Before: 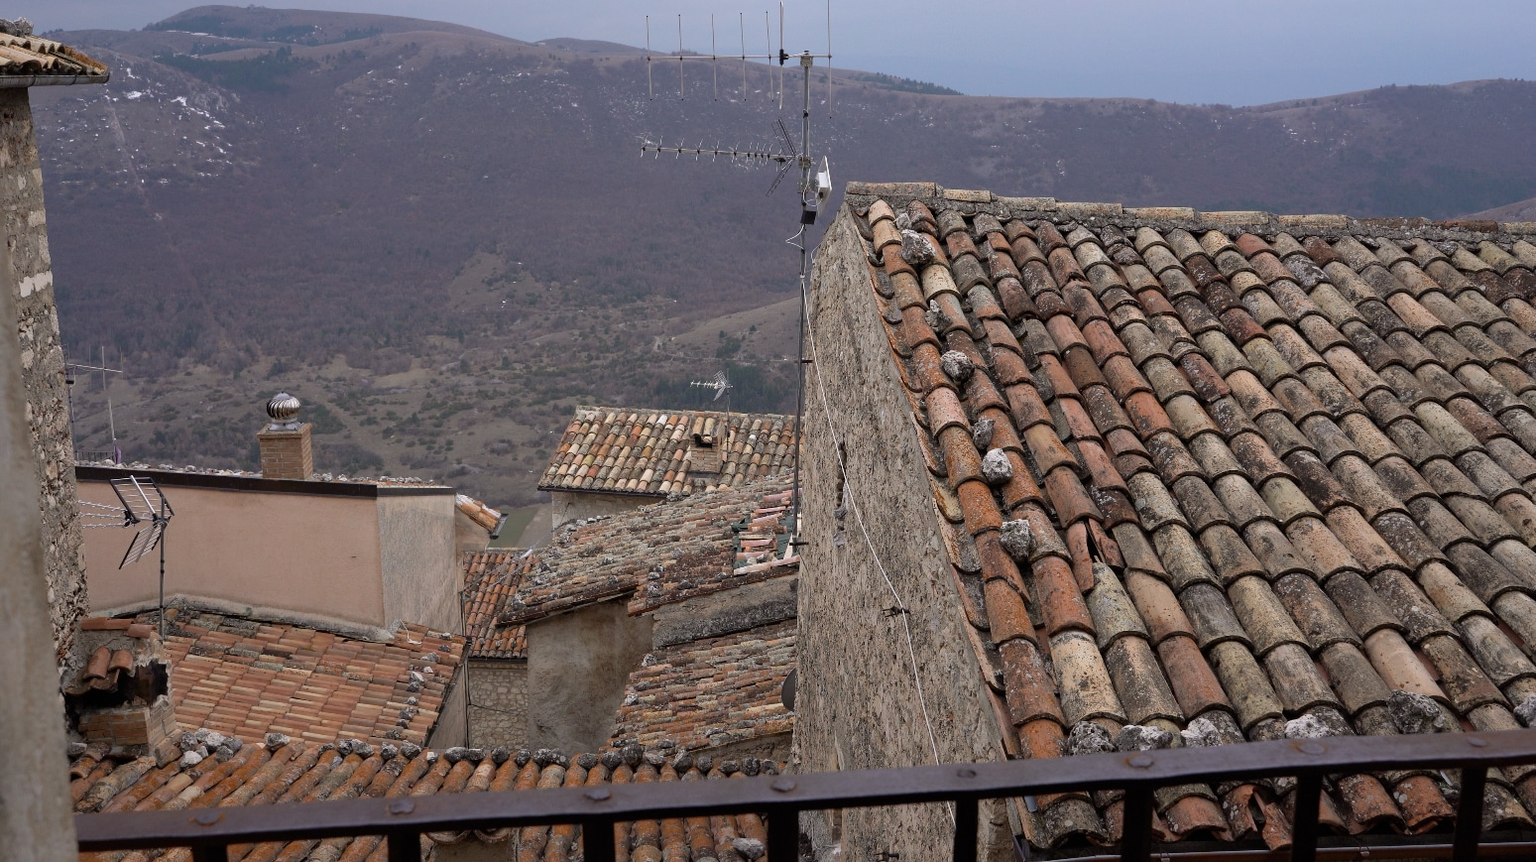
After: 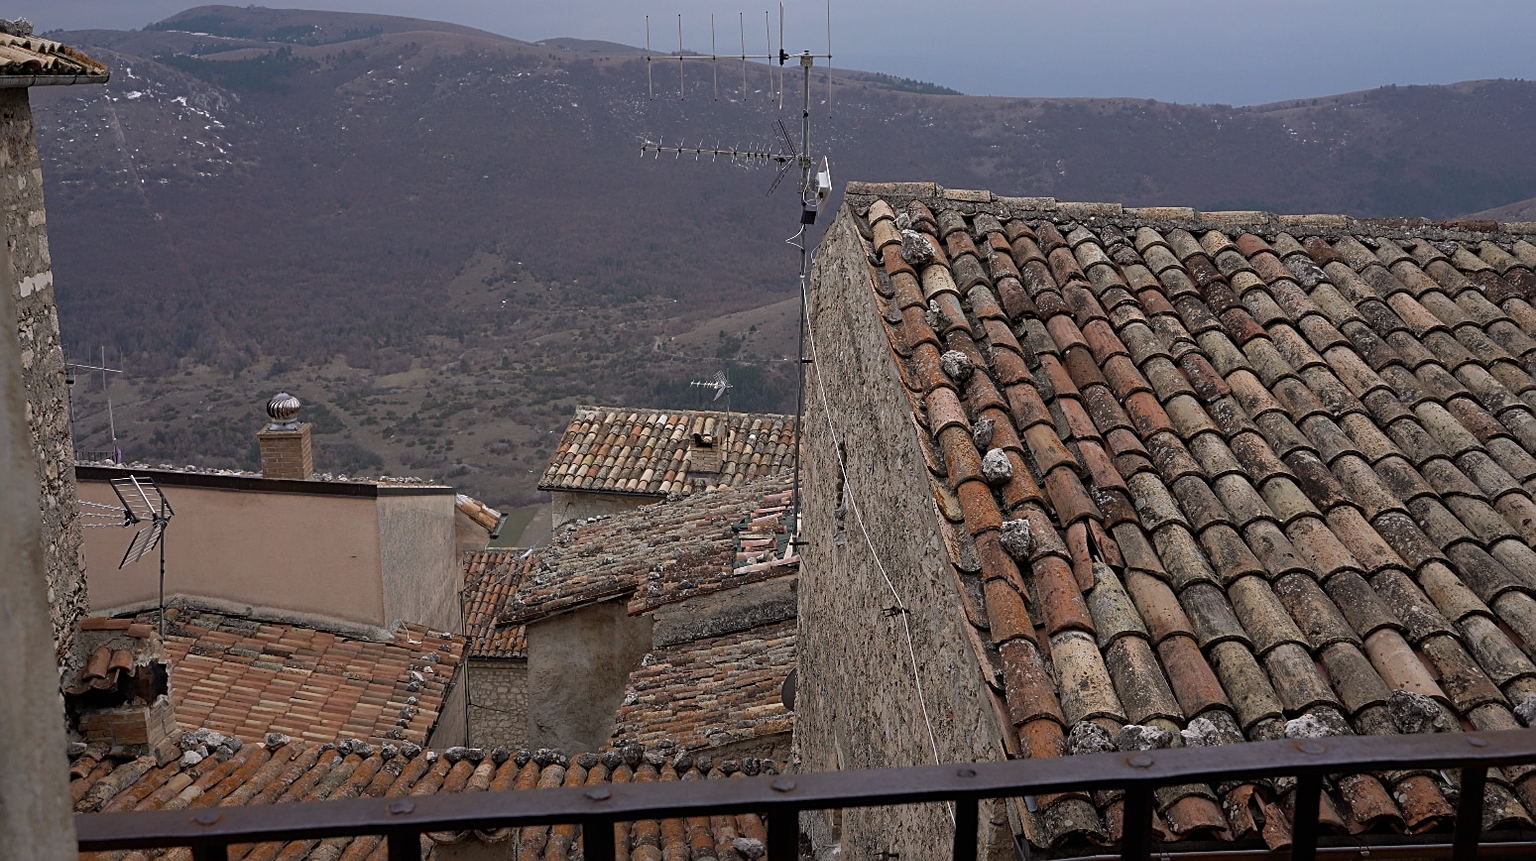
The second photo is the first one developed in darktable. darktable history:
base curve: curves: ch0 [(0, 0) (0.303, 0.277) (1, 1)]
sharpen: amount 0.478
exposure: exposure -0.116 EV, compensate exposure bias true
